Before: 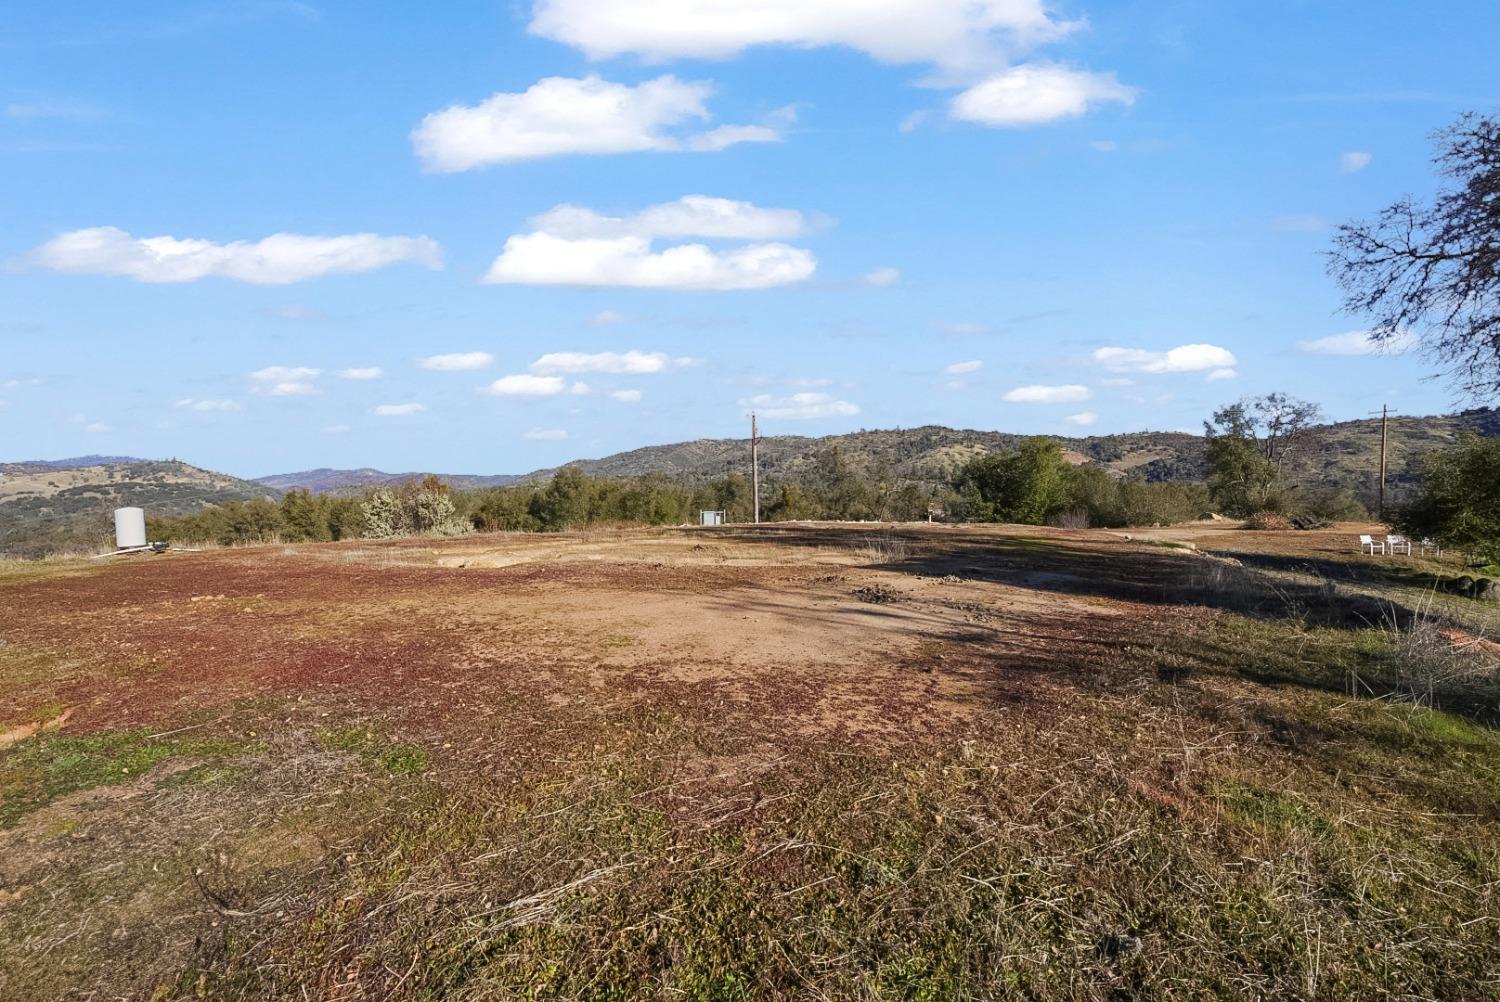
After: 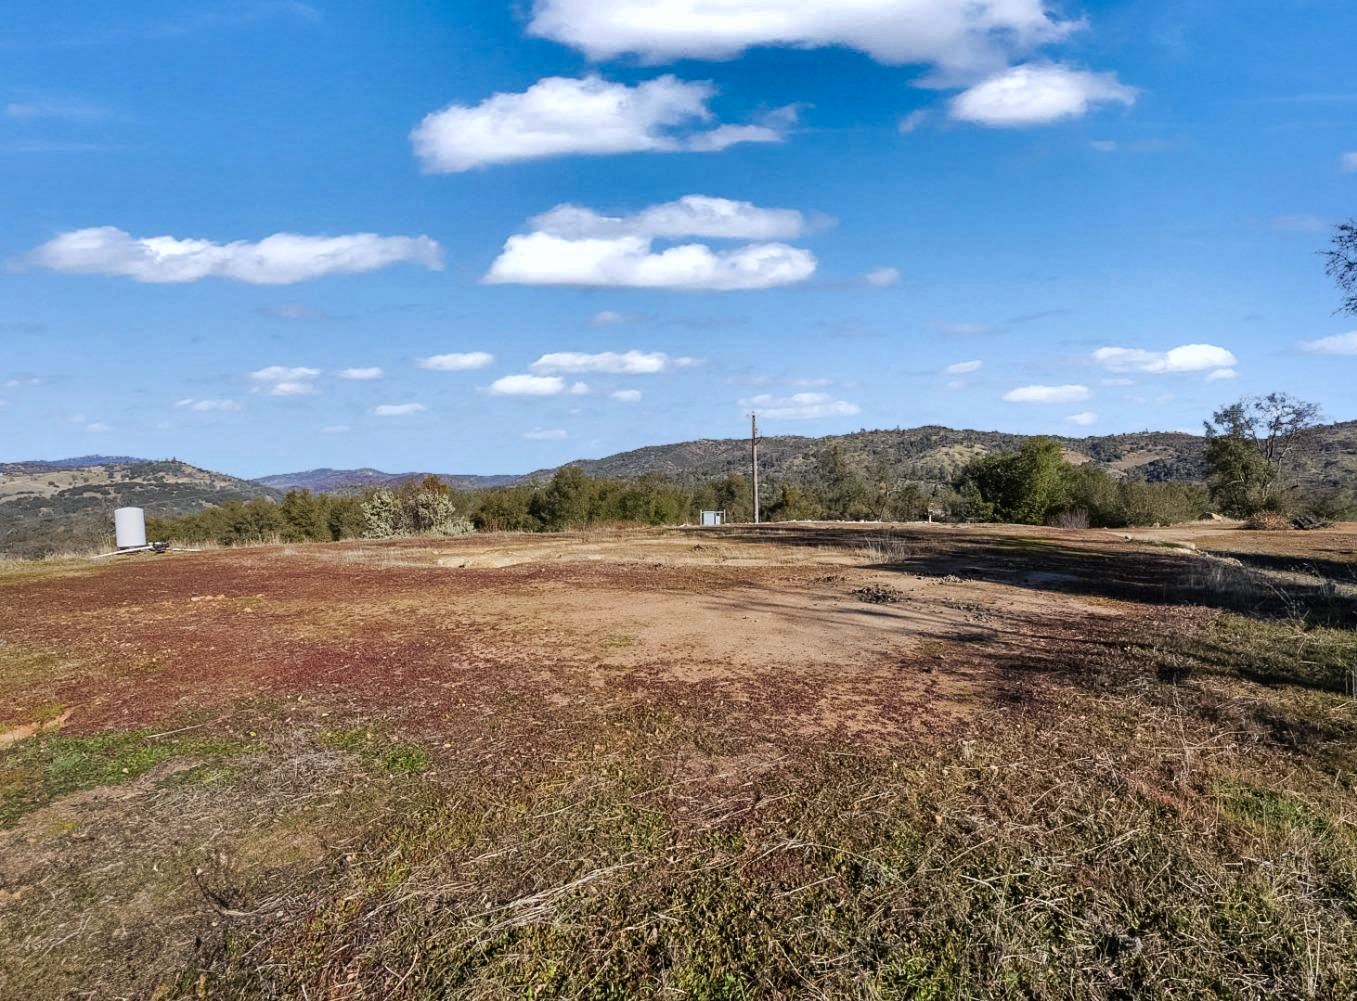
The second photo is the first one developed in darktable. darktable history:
crop: right 9.509%, bottom 0.031%
white balance: red 0.976, blue 1.04
rgb curve: curves: ch0 [(0, 0) (0.136, 0.078) (0.262, 0.245) (0.414, 0.42) (1, 1)], compensate middle gray true, preserve colors basic power
shadows and highlights: radius 108.52, shadows 44.07, highlights -67.8, low approximation 0.01, soften with gaussian
